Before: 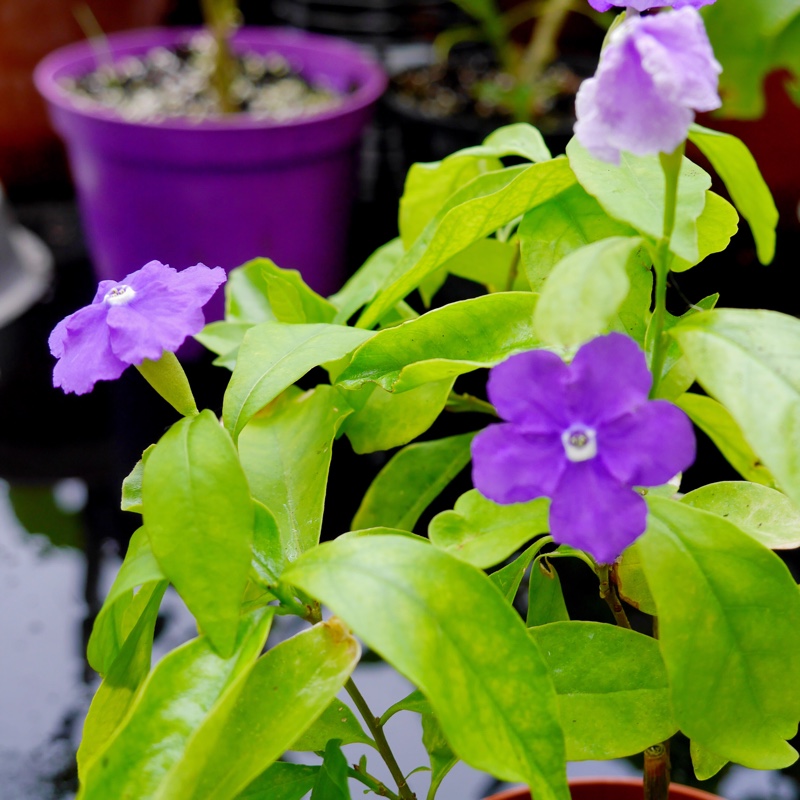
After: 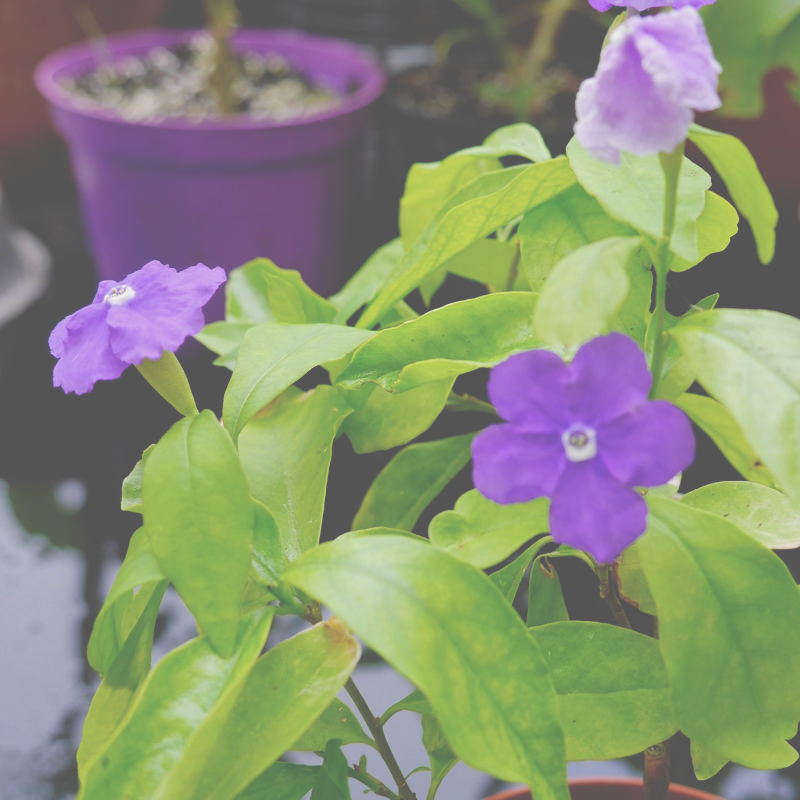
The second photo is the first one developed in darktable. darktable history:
contrast brightness saturation: contrast -0.102, saturation -0.102
exposure: black level correction -0.086, compensate highlight preservation false
